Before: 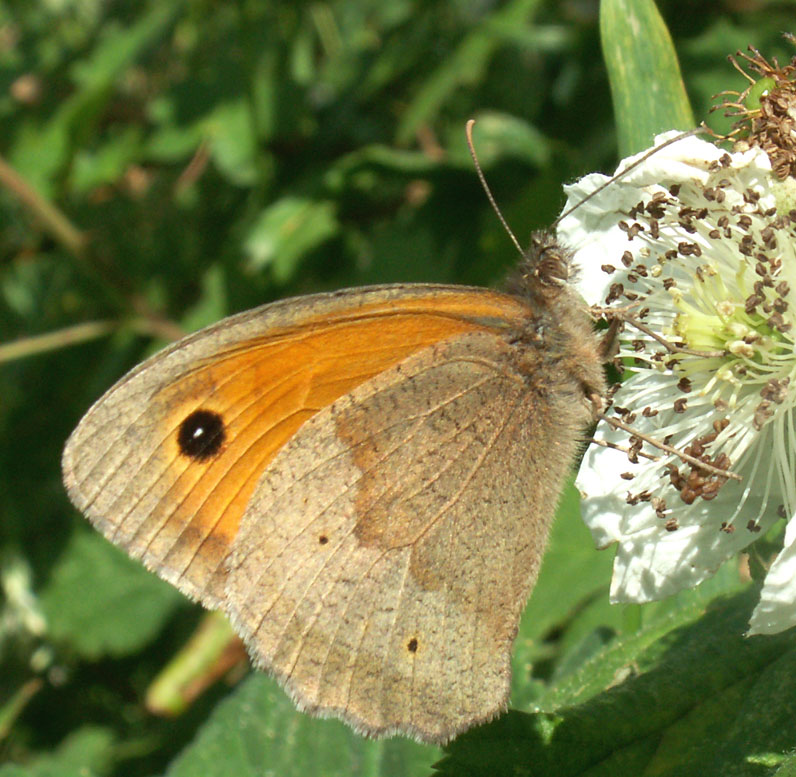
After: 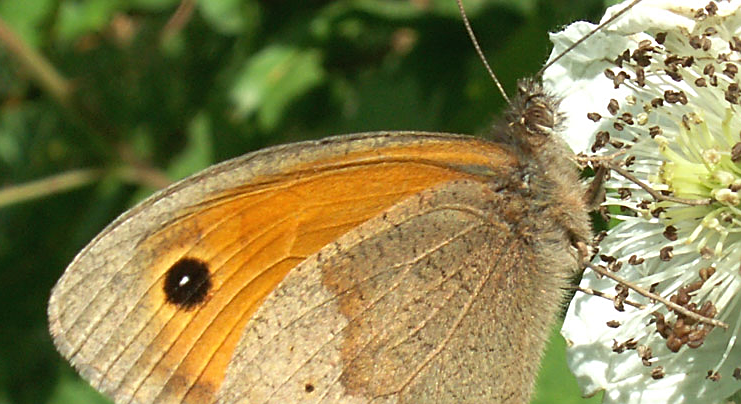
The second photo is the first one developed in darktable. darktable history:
crop: left 1.785%, top 19.591%, right 5.083%, bottom 28.359%
sharpen: on, module defaults
